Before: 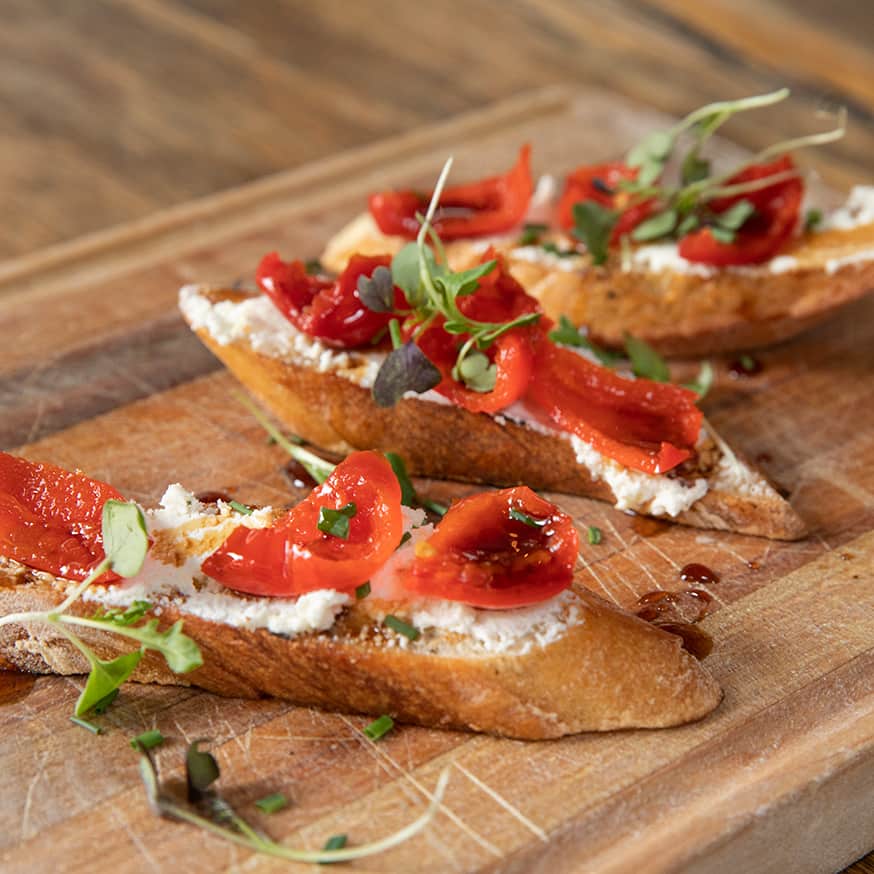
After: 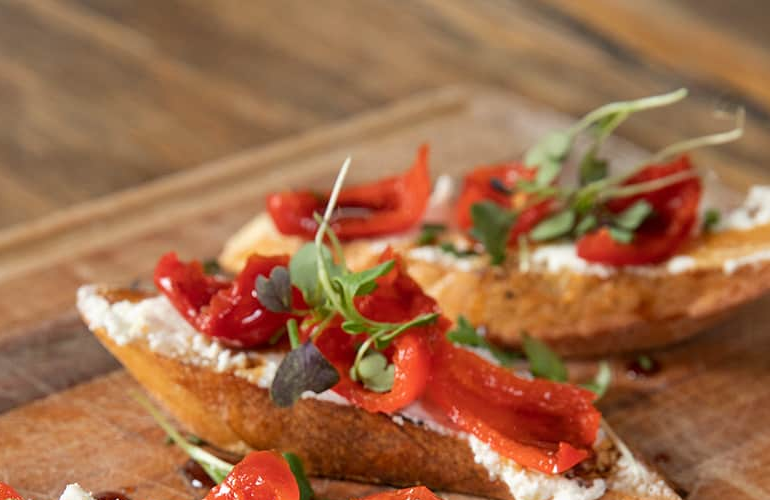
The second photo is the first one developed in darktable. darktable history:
crop and rotate: left 11.812%, bottom 42.776%
white balance: emerald 1
